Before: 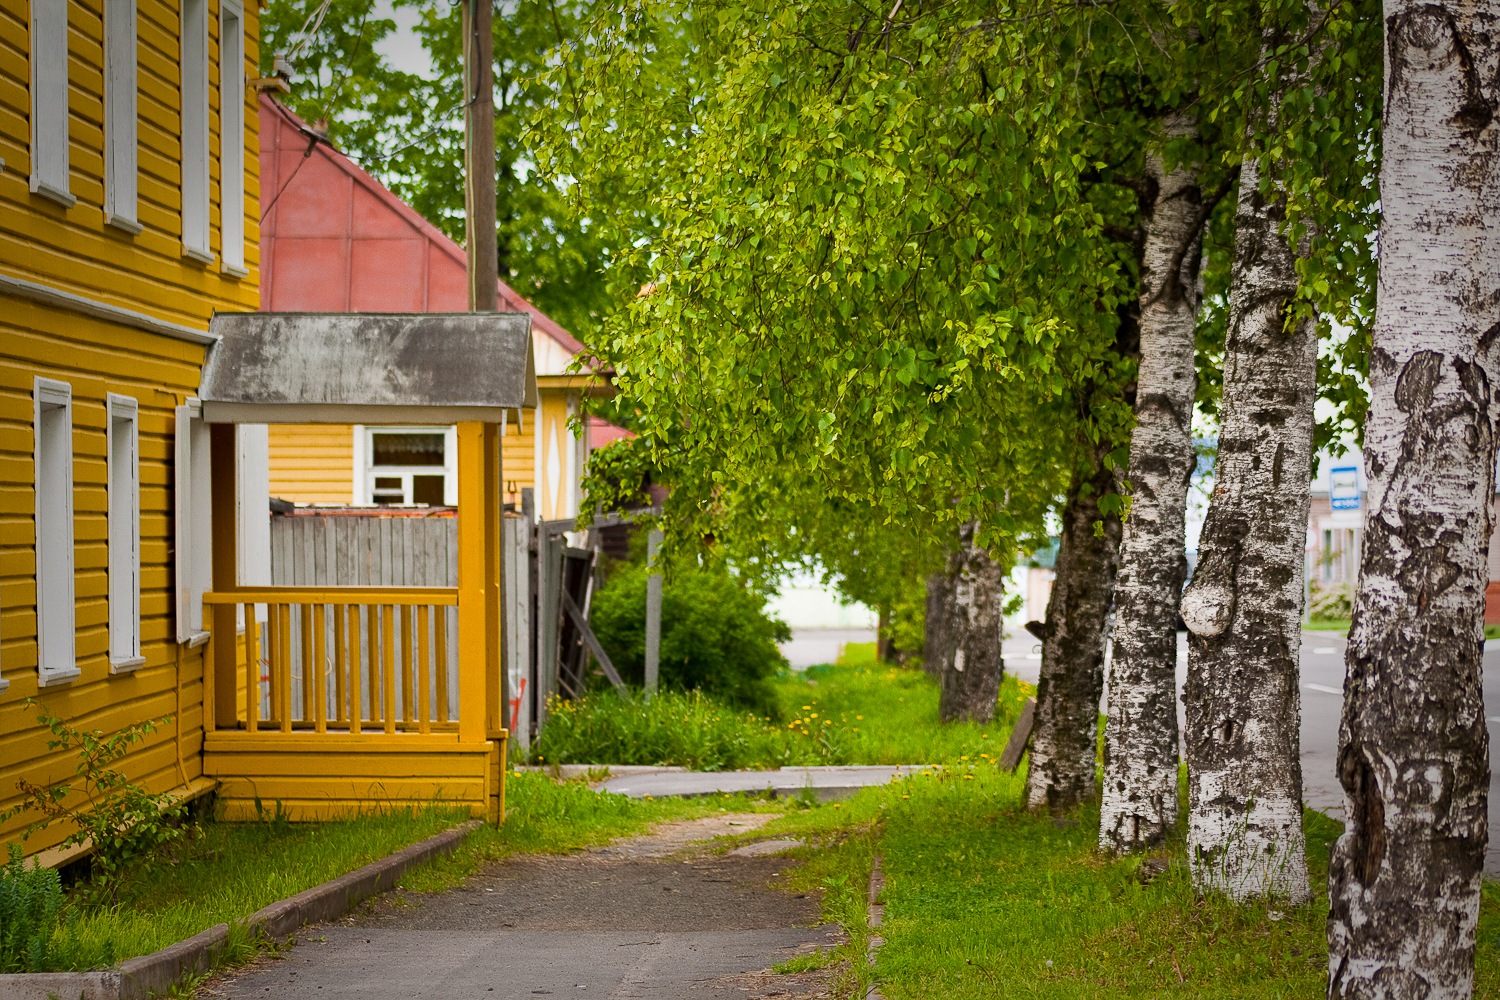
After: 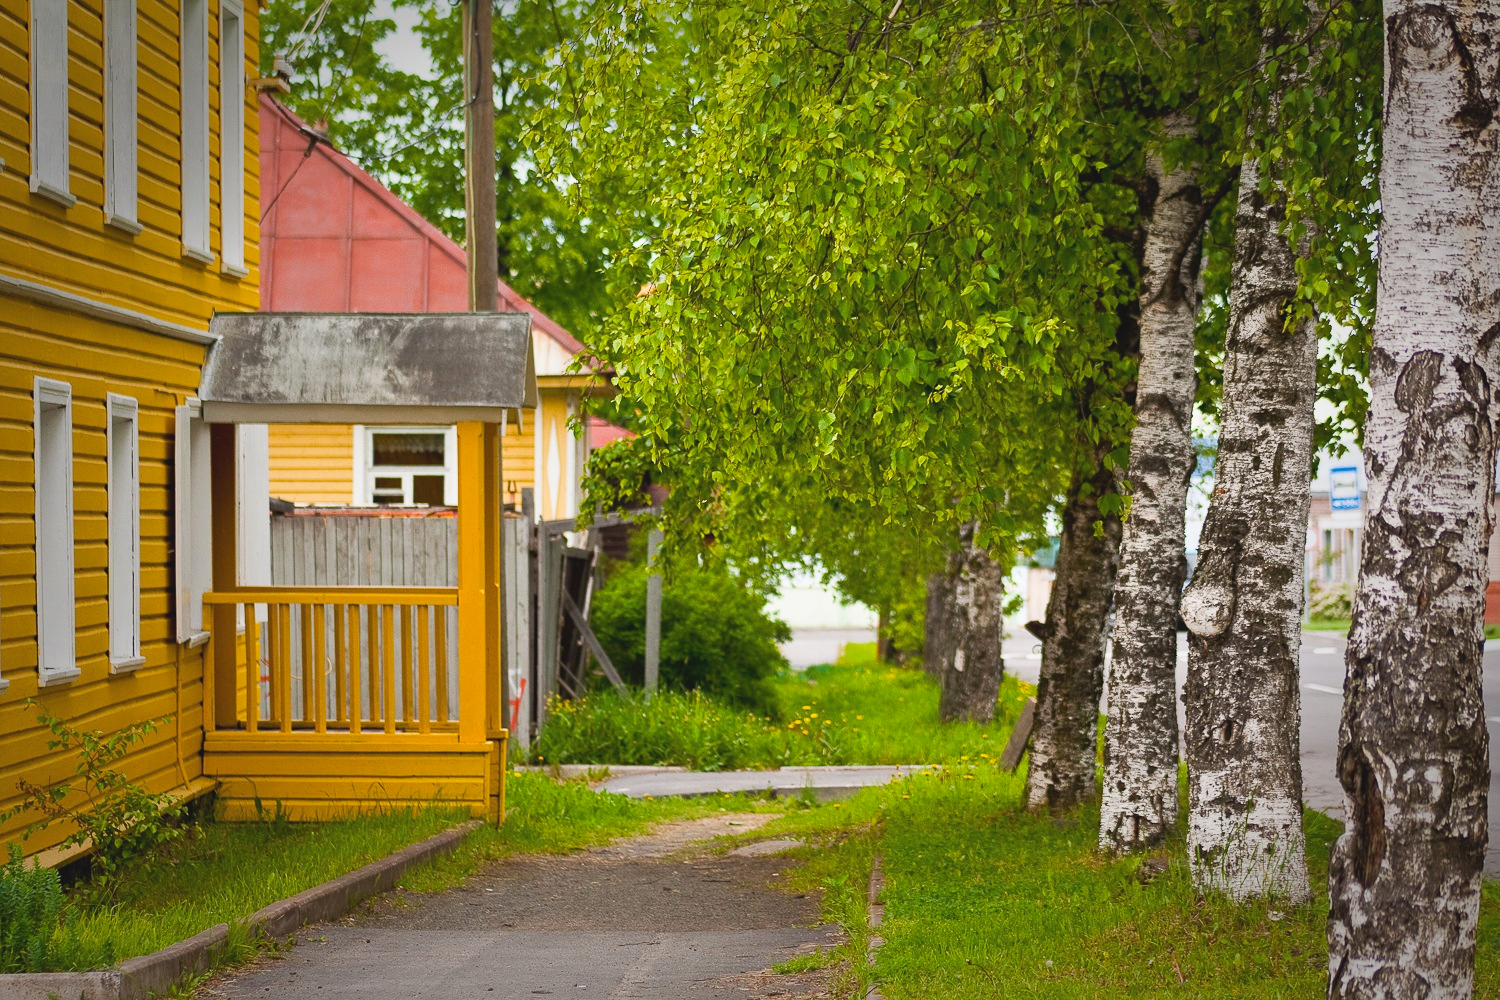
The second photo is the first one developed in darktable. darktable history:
contrast brightness saturation: contrast -0.122
exposure: exposure 0.2 EV, compensate exposure bias true, compensate highlight preservation false
shadows and highlights: shadows 1.03, highlights 39.9
